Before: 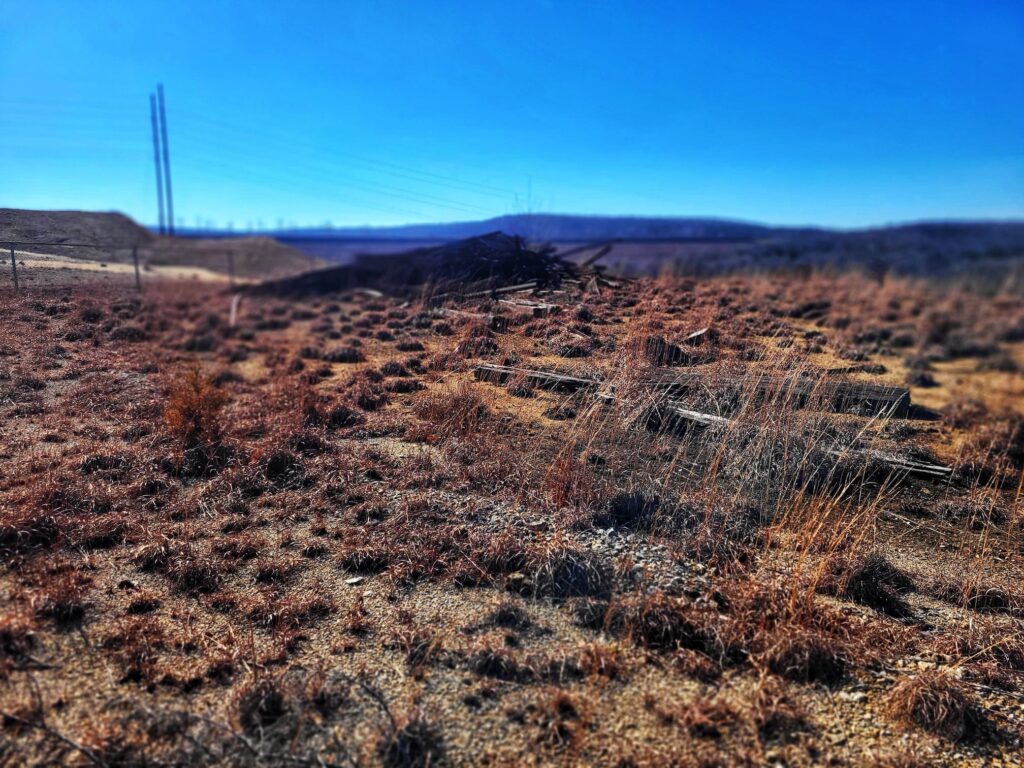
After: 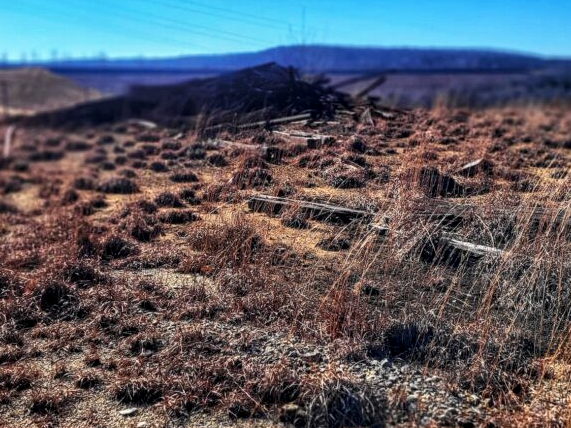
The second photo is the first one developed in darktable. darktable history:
color zones: curves: ch0 [(0, 0.558) (0.143, 0.559) (0.286, 0.529) (0.429, 0.505) (0.571, 0.5) (0.714, 0.5) (0.857, 0.5) (1, 0.558)]; ch1 [(0, 0.469) (0.01, 0.469) (0.12, 0.446) (0.248, 0.469) (0.5, 0.5) (0.748, 0.5) (0.99, 0.469) (1, 0.469)]
crop and rotate: left 22.13%, top 22.054%, right 22.026%, bottom 22.102%
local contrast: on, module defaults
